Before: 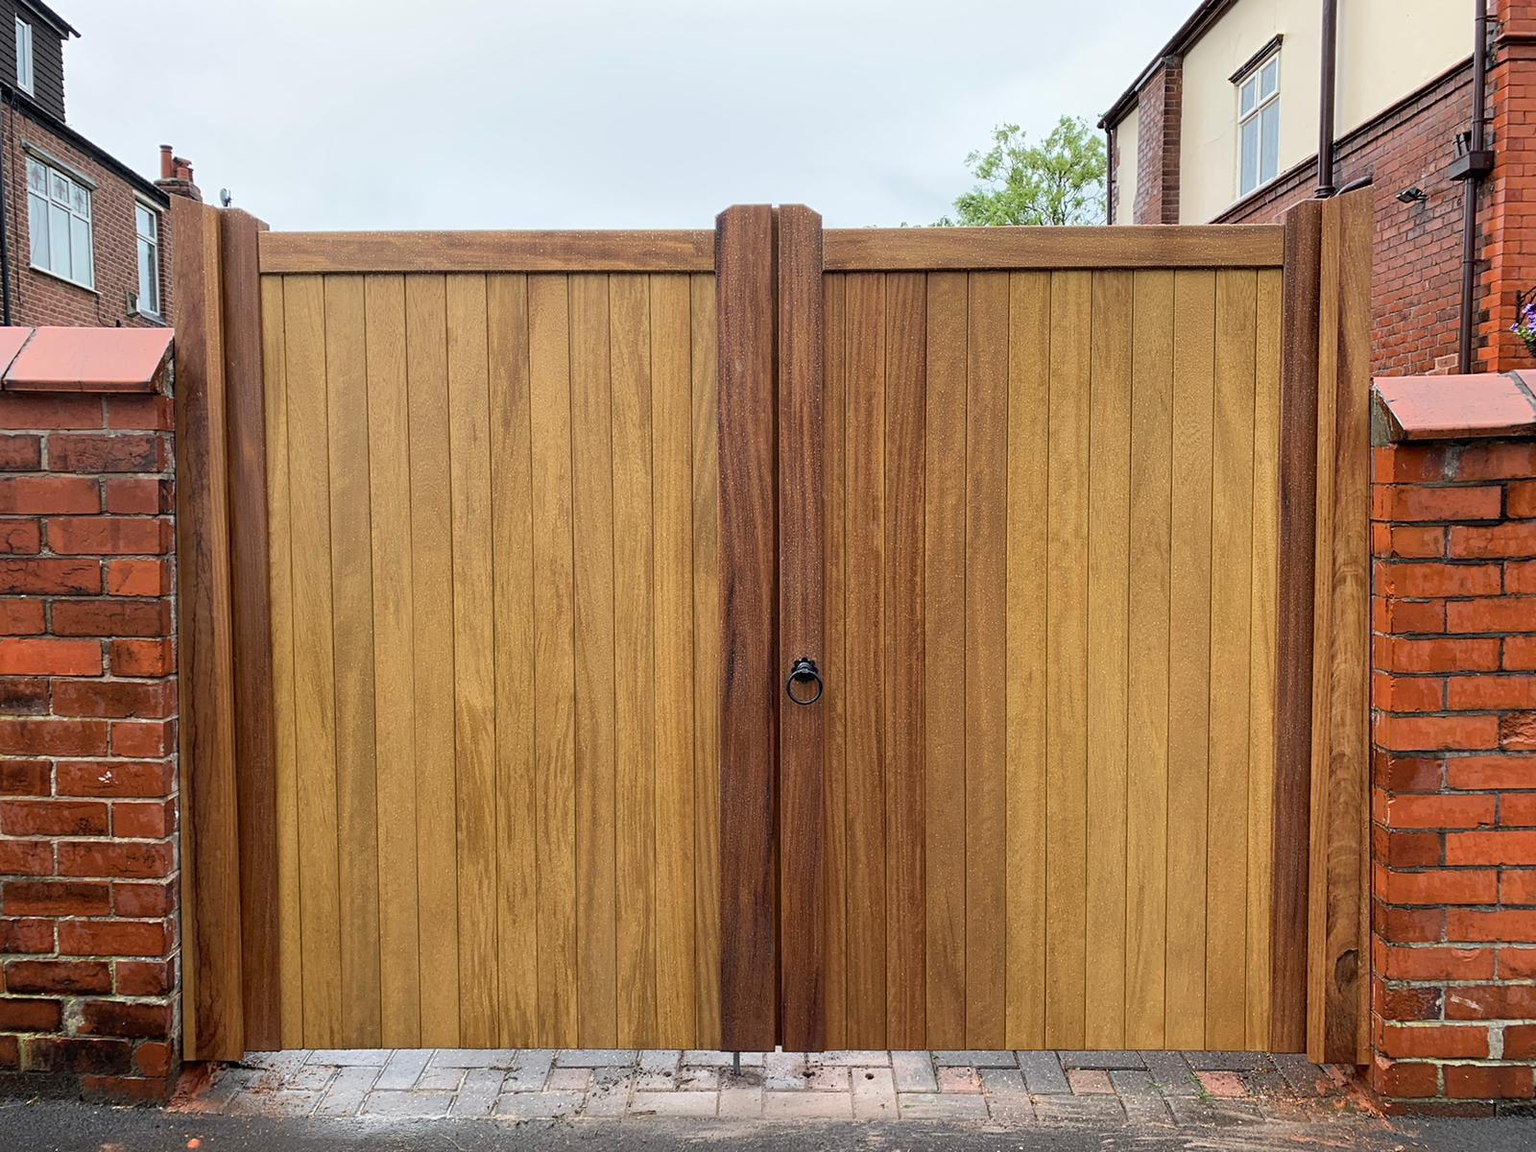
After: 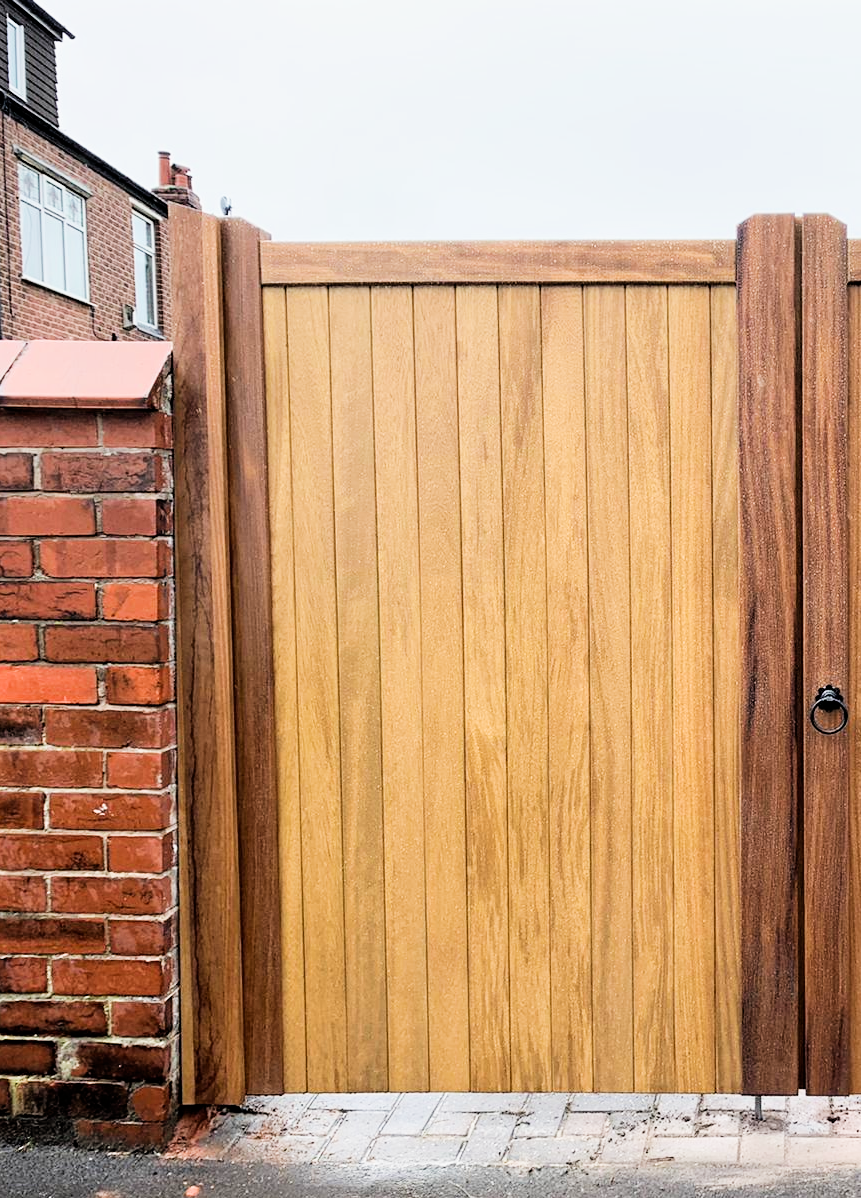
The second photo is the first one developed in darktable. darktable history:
crop: left 0.587%, right 45.588%, bottom 0.086%
exposure: black level correction 0, exposure 0.95 EV, compensate exposure bias true, compensate highlight preservation false
rotate and perspective: automatic cropping original format, crop left 0, crop top 0
filmic rgb: black relative exposure -5 EV, hardness 2.88, contrast 1.3, highlights saturation mix -30%
